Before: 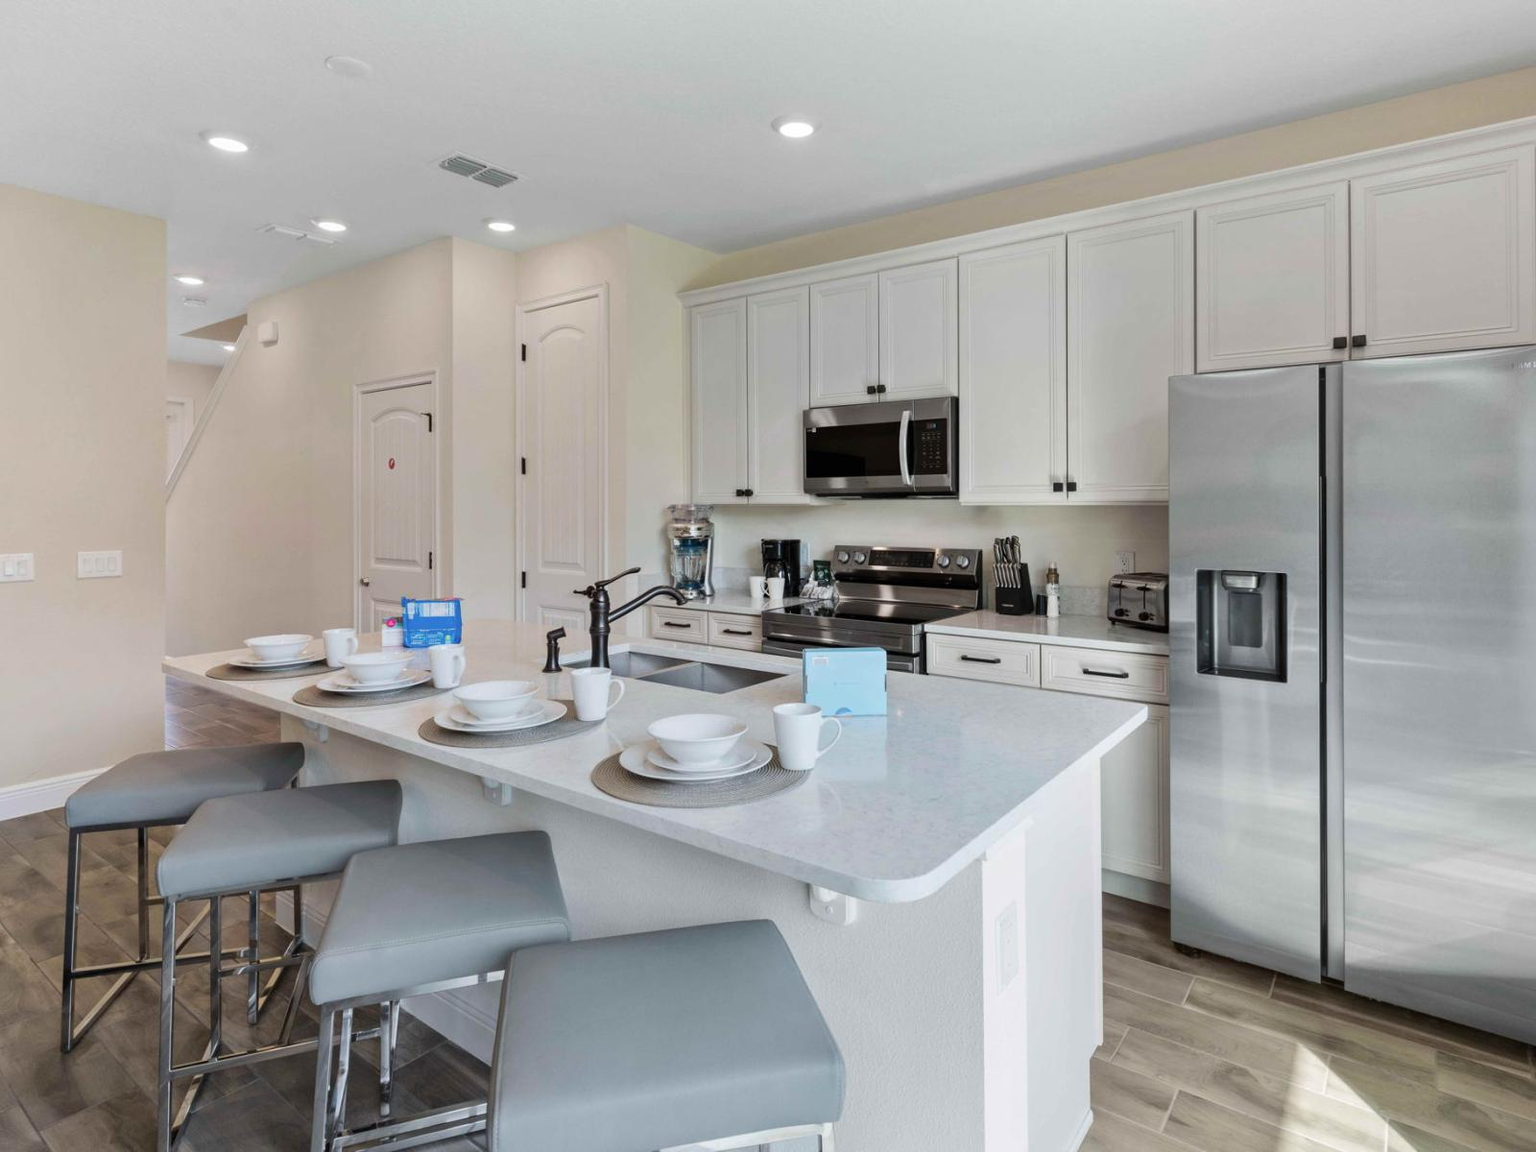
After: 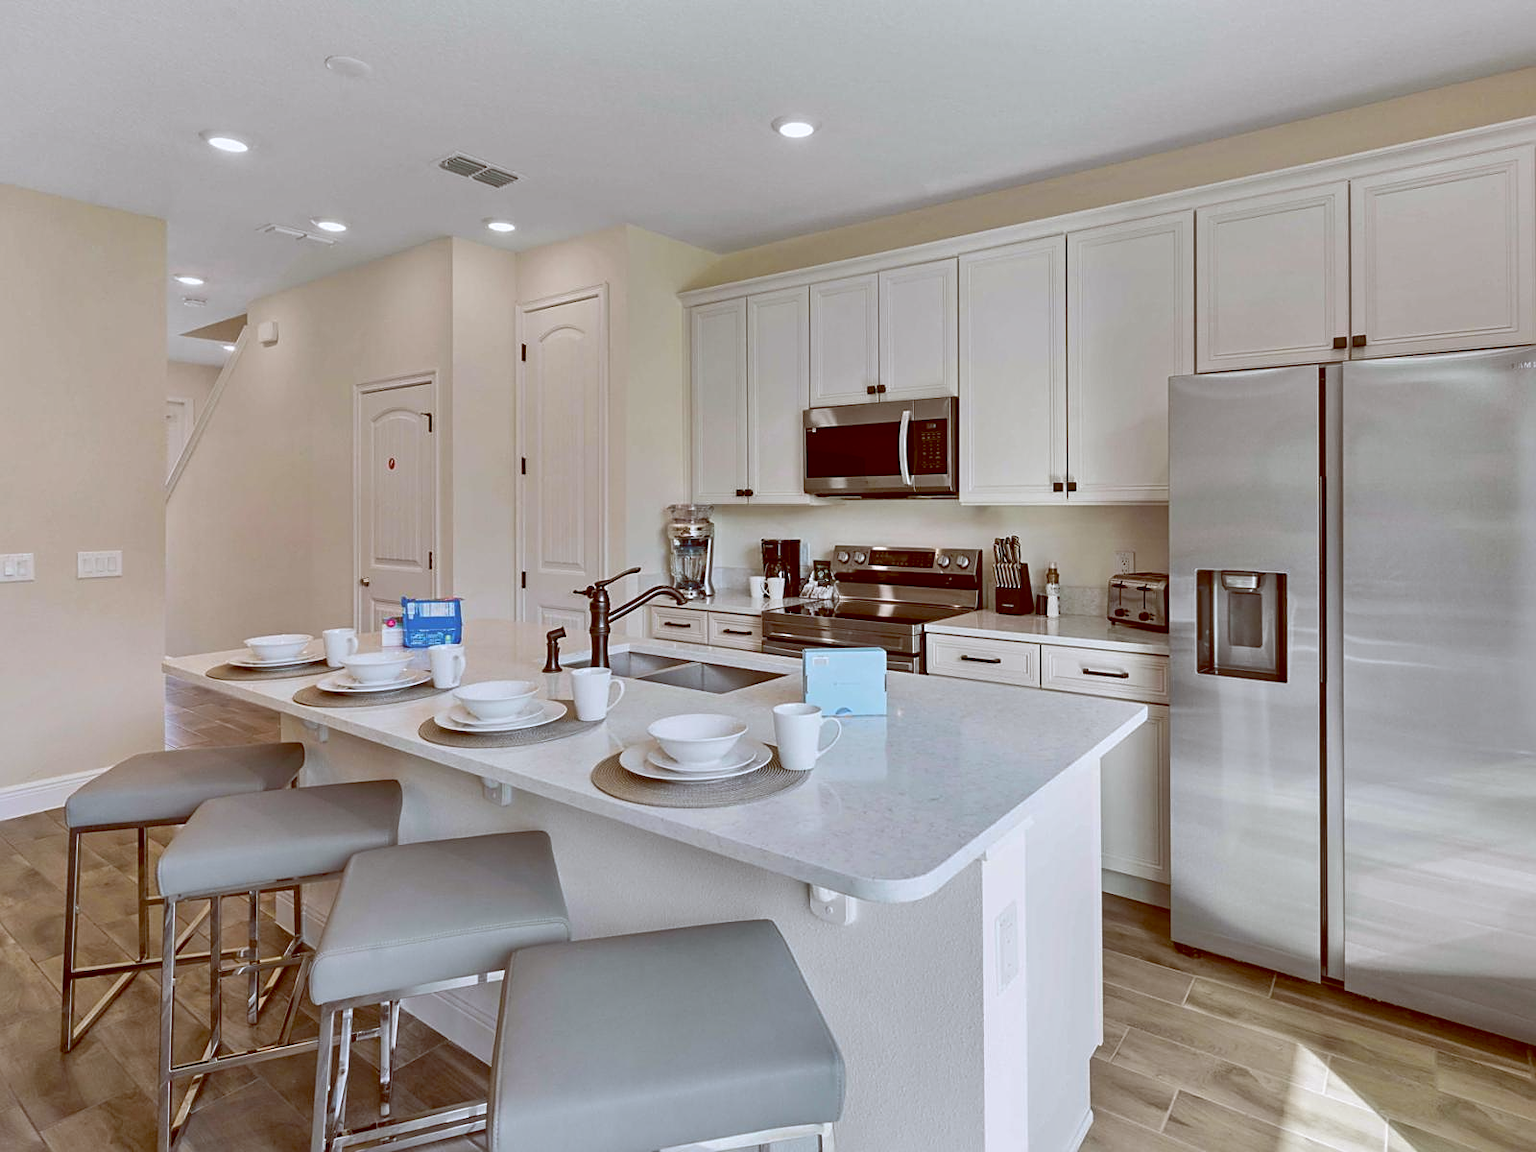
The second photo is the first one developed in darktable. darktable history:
sharpen: on, module defaults
shadows and highlights: low approximation 0.01, soften with gaussian
color balance: lift [1, 1.011, 0.999, 0.989], gamma [1.109, 1.045, 1.039, 0.955], gain [0.917, 0.936, 0.952, 1.064], contrast 2.32%, contrast fulcrum 19%, output saturation 101%
